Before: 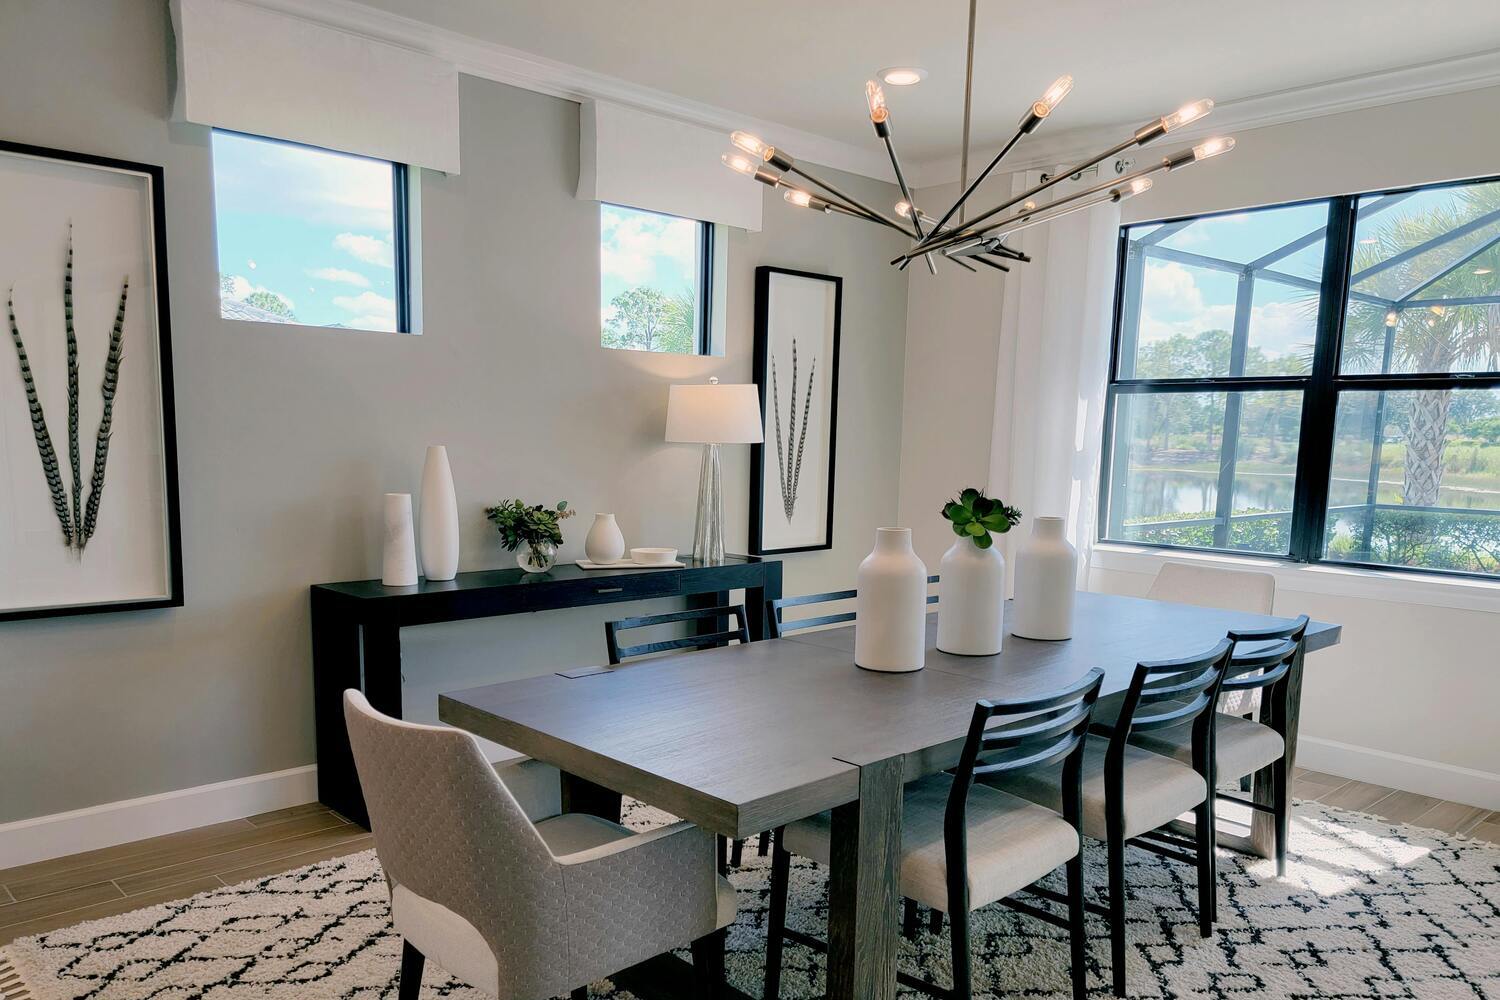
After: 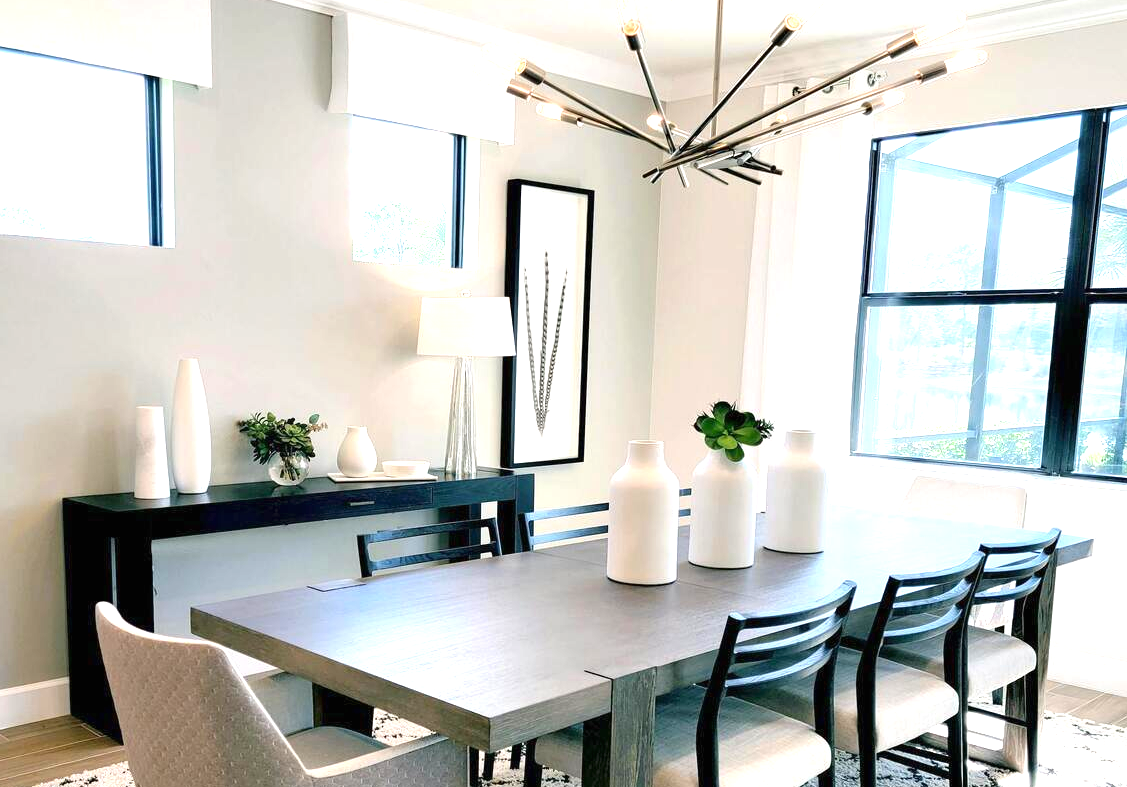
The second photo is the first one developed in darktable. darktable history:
crop: left 16.595%, top 8.735%, right 8.254%, bottom 12.499%
exposure: black level correction 0, exposure 1.278 EV, compensate highlight preservation false
